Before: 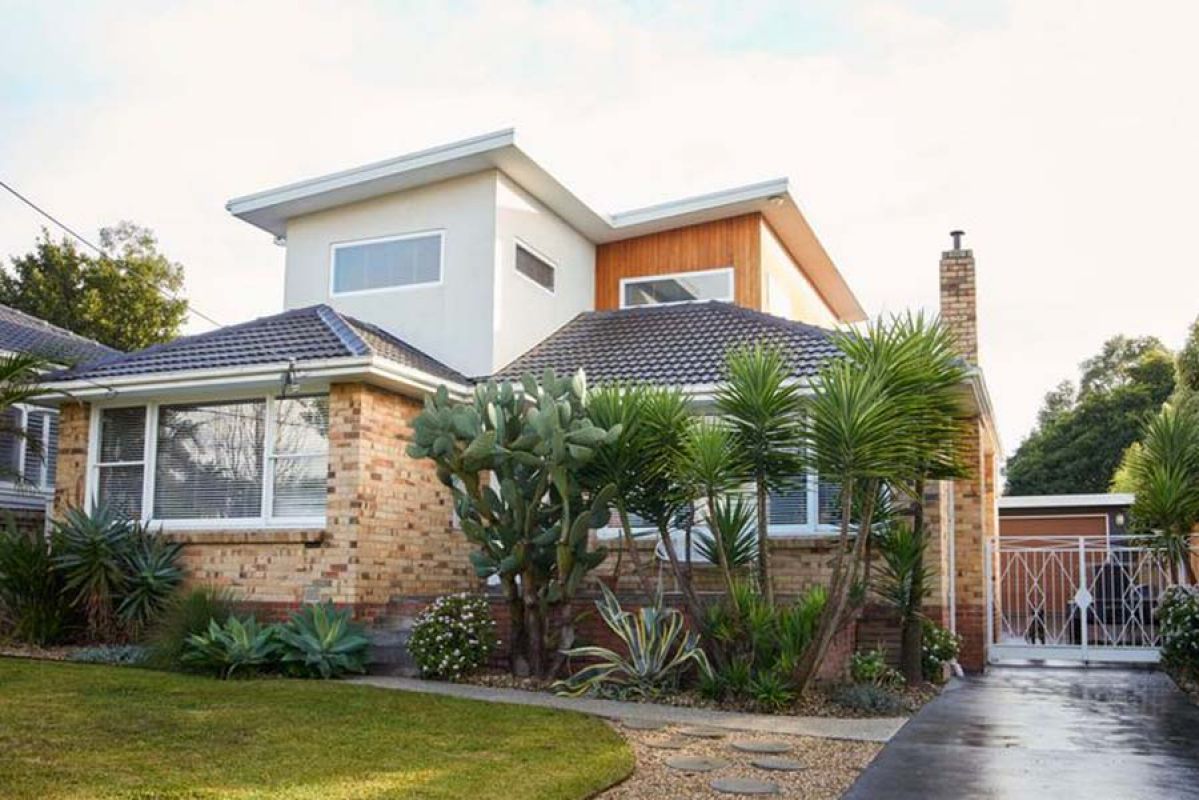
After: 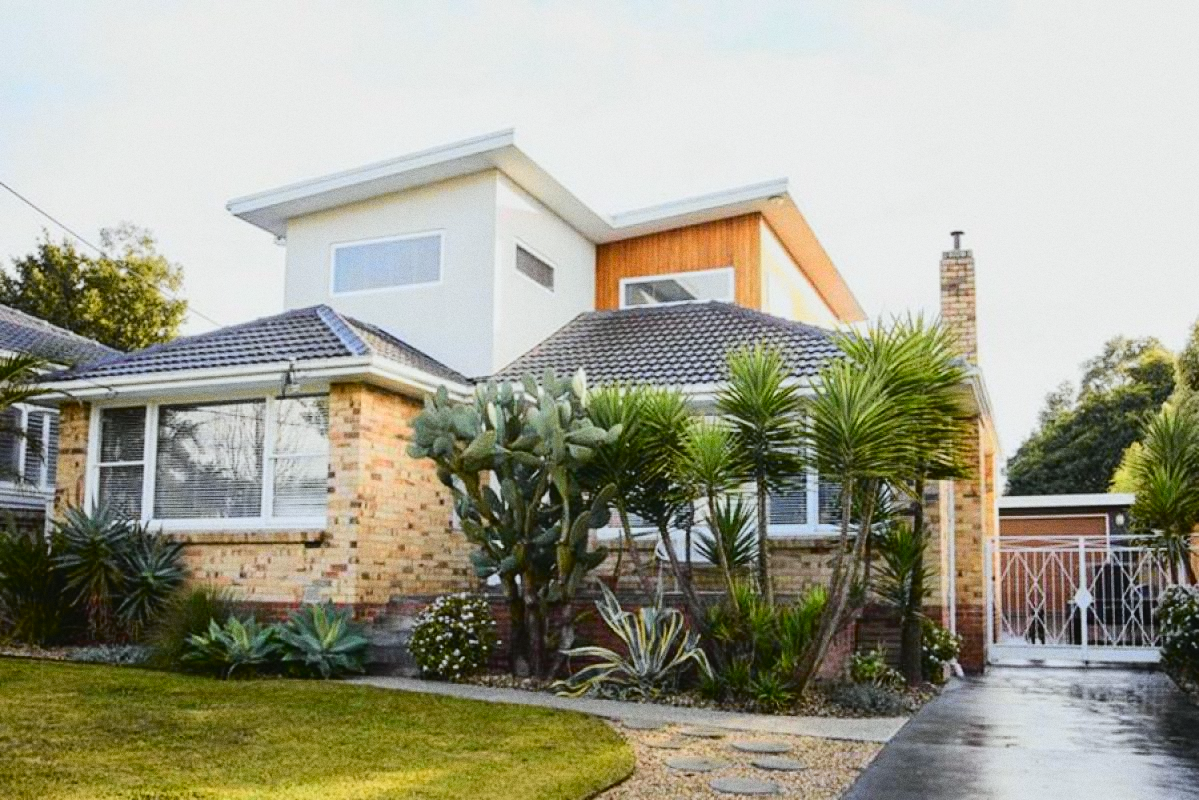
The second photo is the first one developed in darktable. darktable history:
grain: on, module defaults
base curve: exposure shift 0, preserve colors none
tone curve: curves: ch0 [(0, 0.03) (0.113, 0.087) (0.207, 0.184) (0.515, 0.612) (0.712, 0.793) (1, 0.946)]; ch1 [(0, 0) (0.172, 0.123) (0.317, 0.279) (0.407, 0.401) (0.476, 0.482) (0.505, 0.499) (0.534, 0.534) (0.632, 0.645) (0.726, 0.745) (1, 1)]; ch2 [(0, 0) (0.411, 0.424) (0.476, 0.492) (0.521, 0.524) (0.541, 0.559) (0.65, 0.699) (1, 1)], color space Lab, independent channels, preserve colors none
white balance: red 0.976, blue 1.04
